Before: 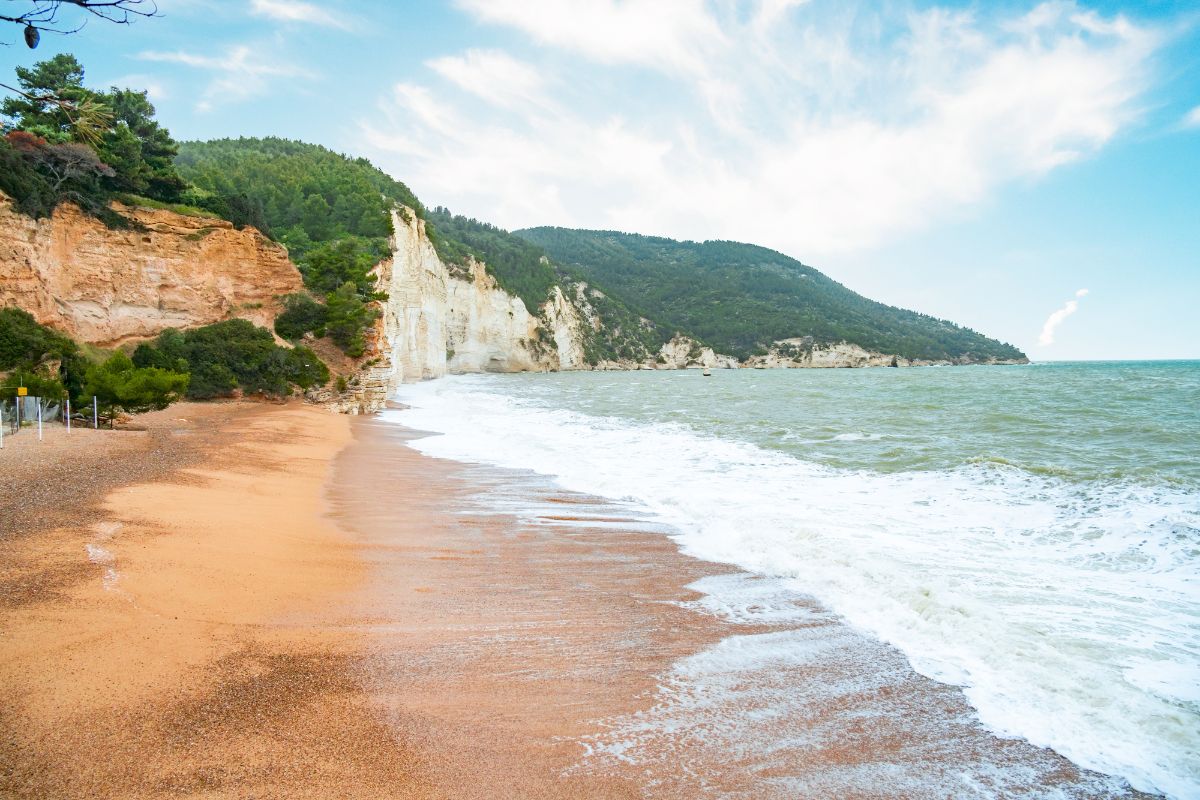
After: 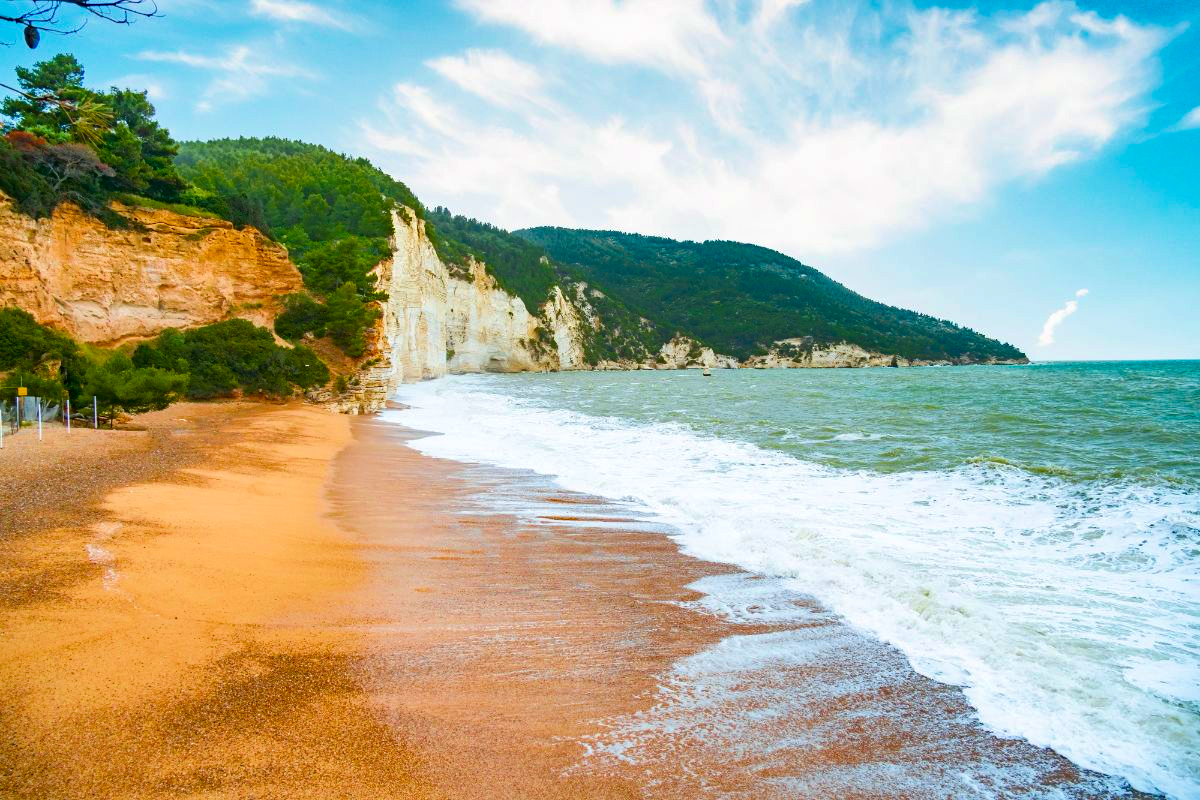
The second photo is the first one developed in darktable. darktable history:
velvia: strength 51%, mid-tones bias 0.51
shadows and highlights: radius 264.75, soften with gaussian
